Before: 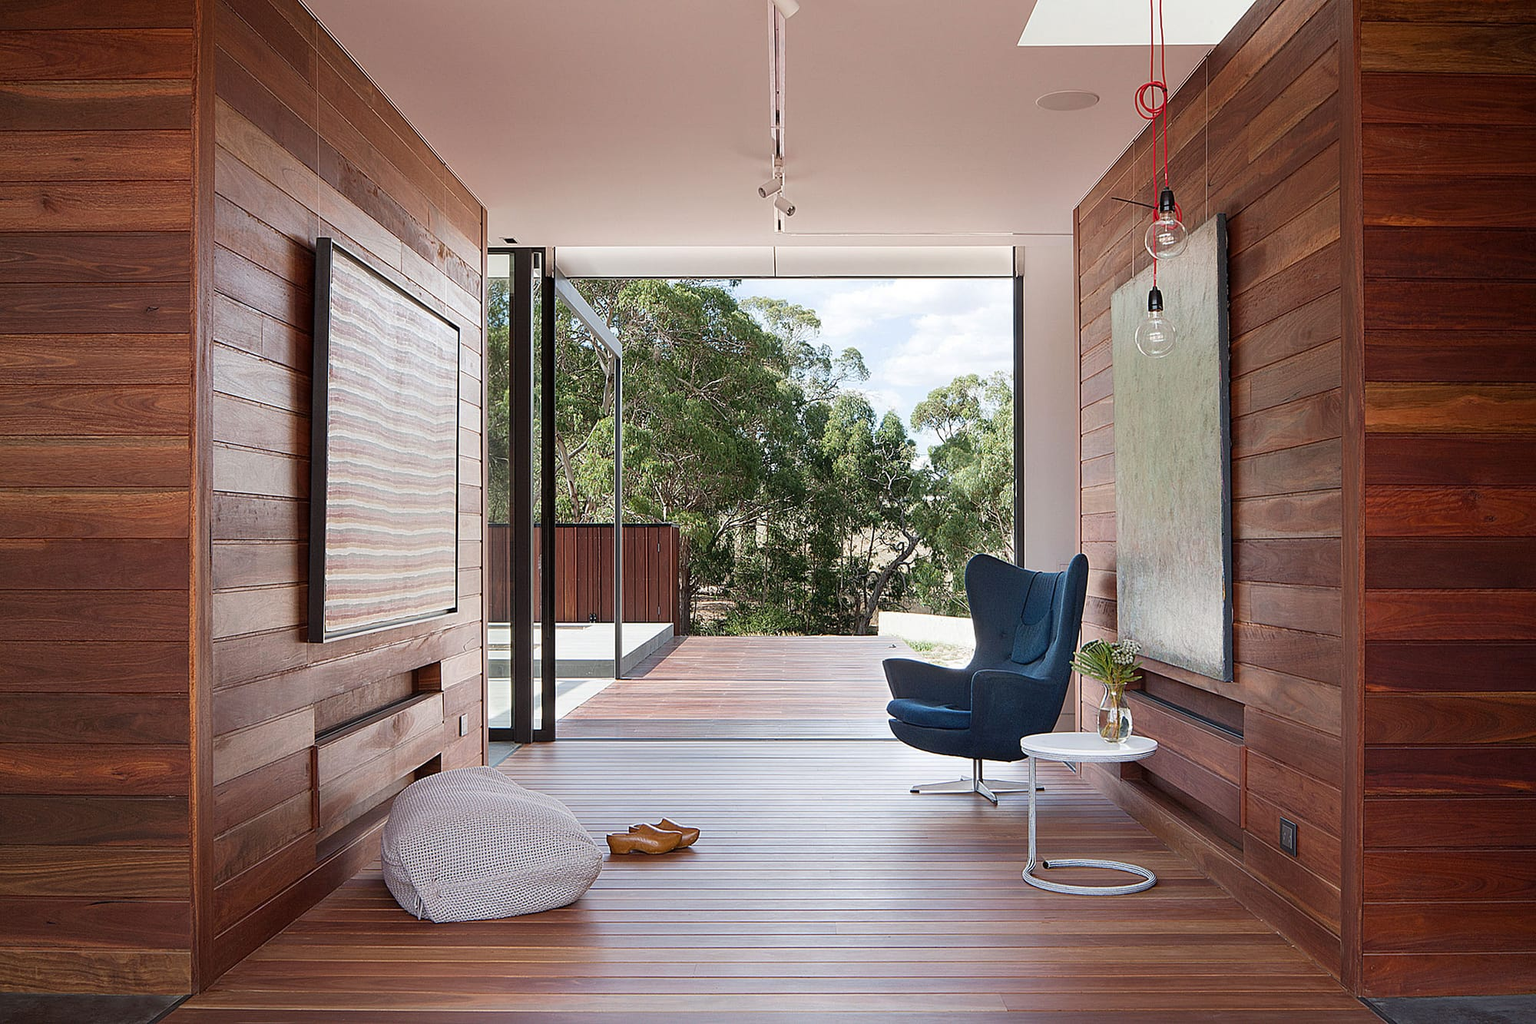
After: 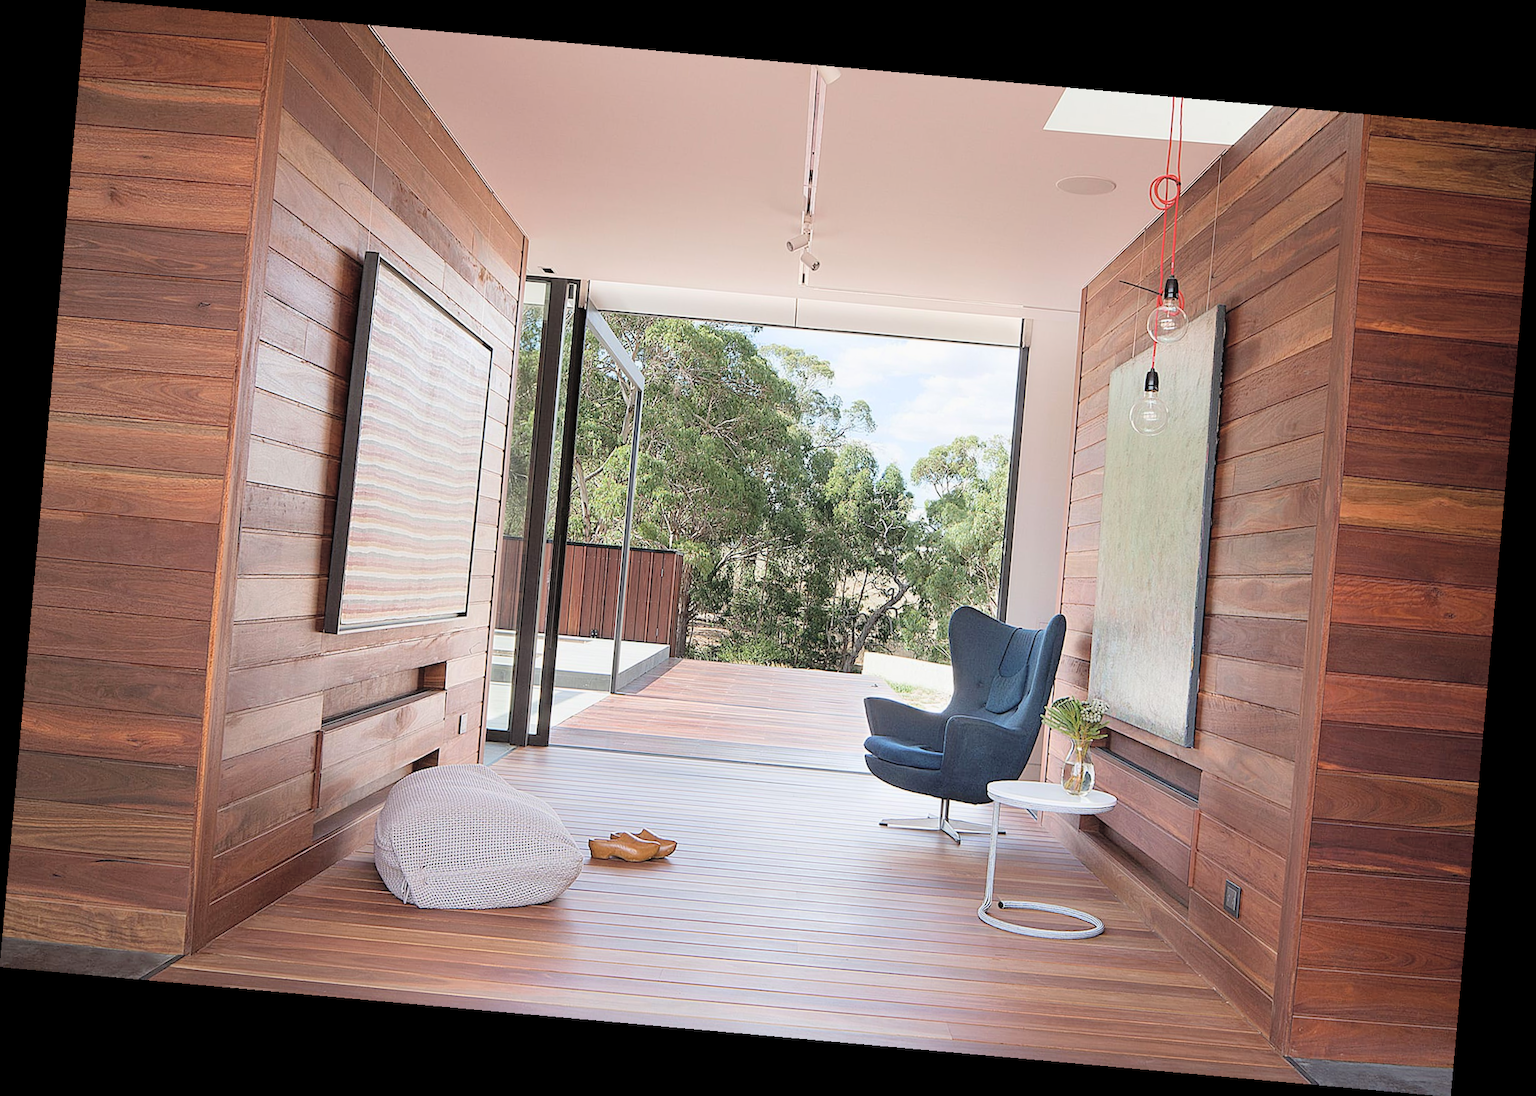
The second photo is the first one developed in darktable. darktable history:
global tonemap: drago (0.7, 100)
rotate and perspective: rotation 5.12°, automatic cropping off
